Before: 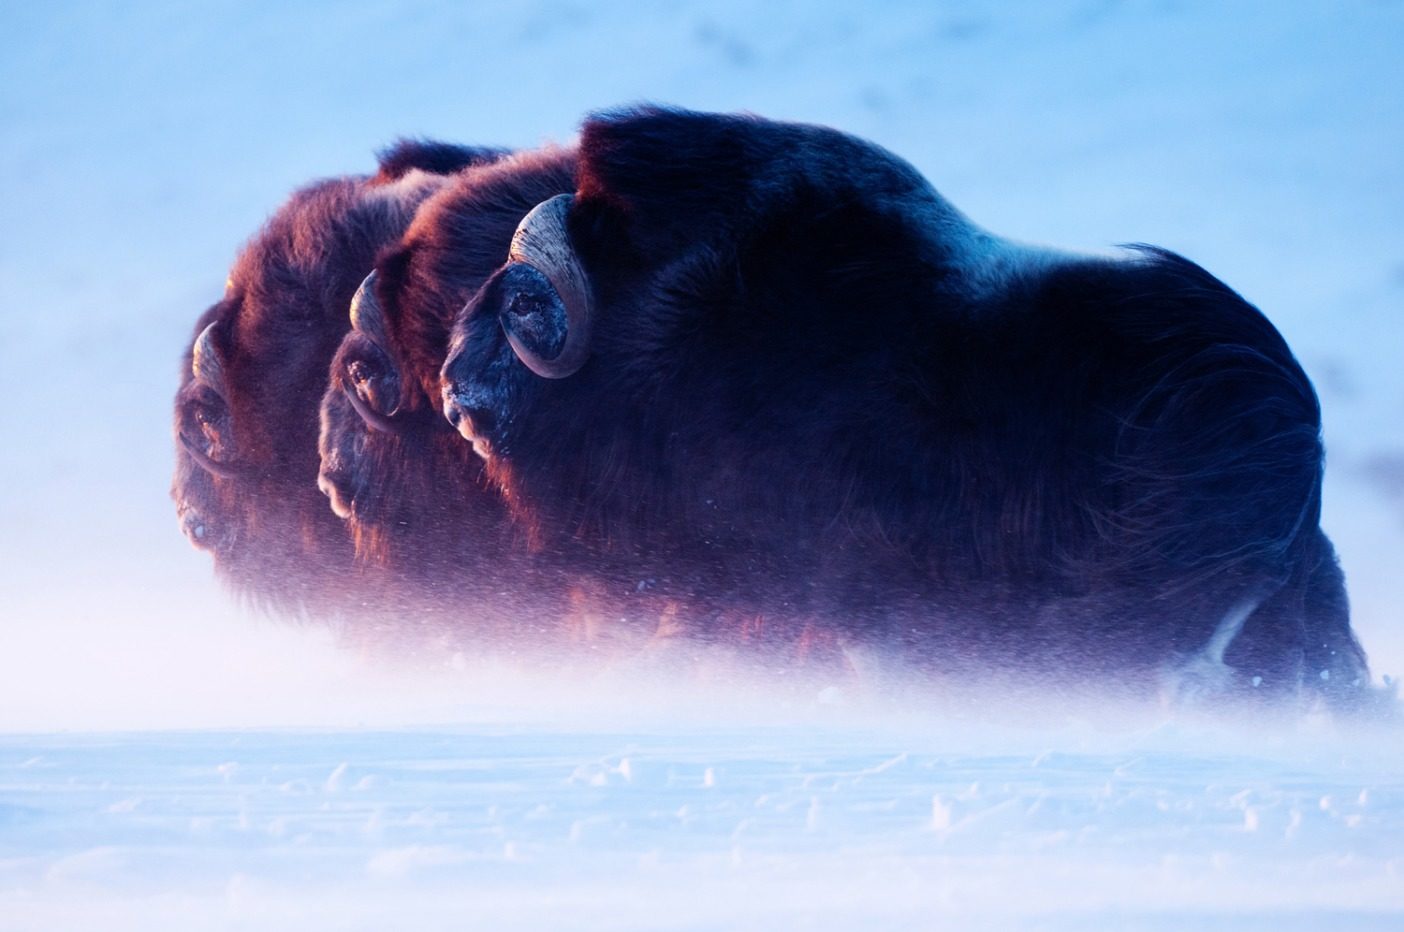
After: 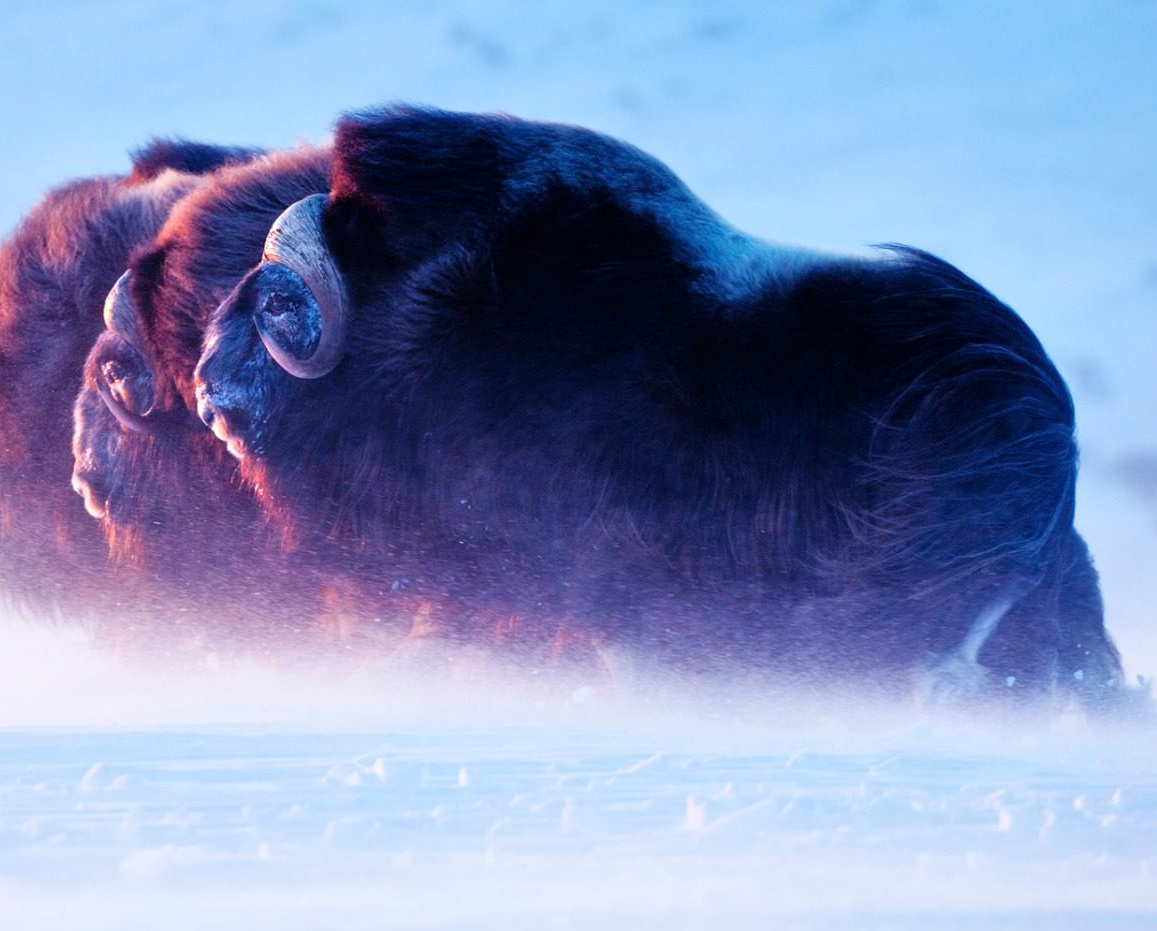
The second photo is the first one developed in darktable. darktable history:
crop: left 17.582%, bottom 0.031%
tone equalizer: -7 EV 0.15 EV, -6 EV 0.6 EV, -5 EV 1.15 EV, -4 EV 1.33 EV, -3 EV 1.15 EV, -2 EV 0.6 EV, -1 EV 0.15 EV, mask exposure compensation -0.5 EV
